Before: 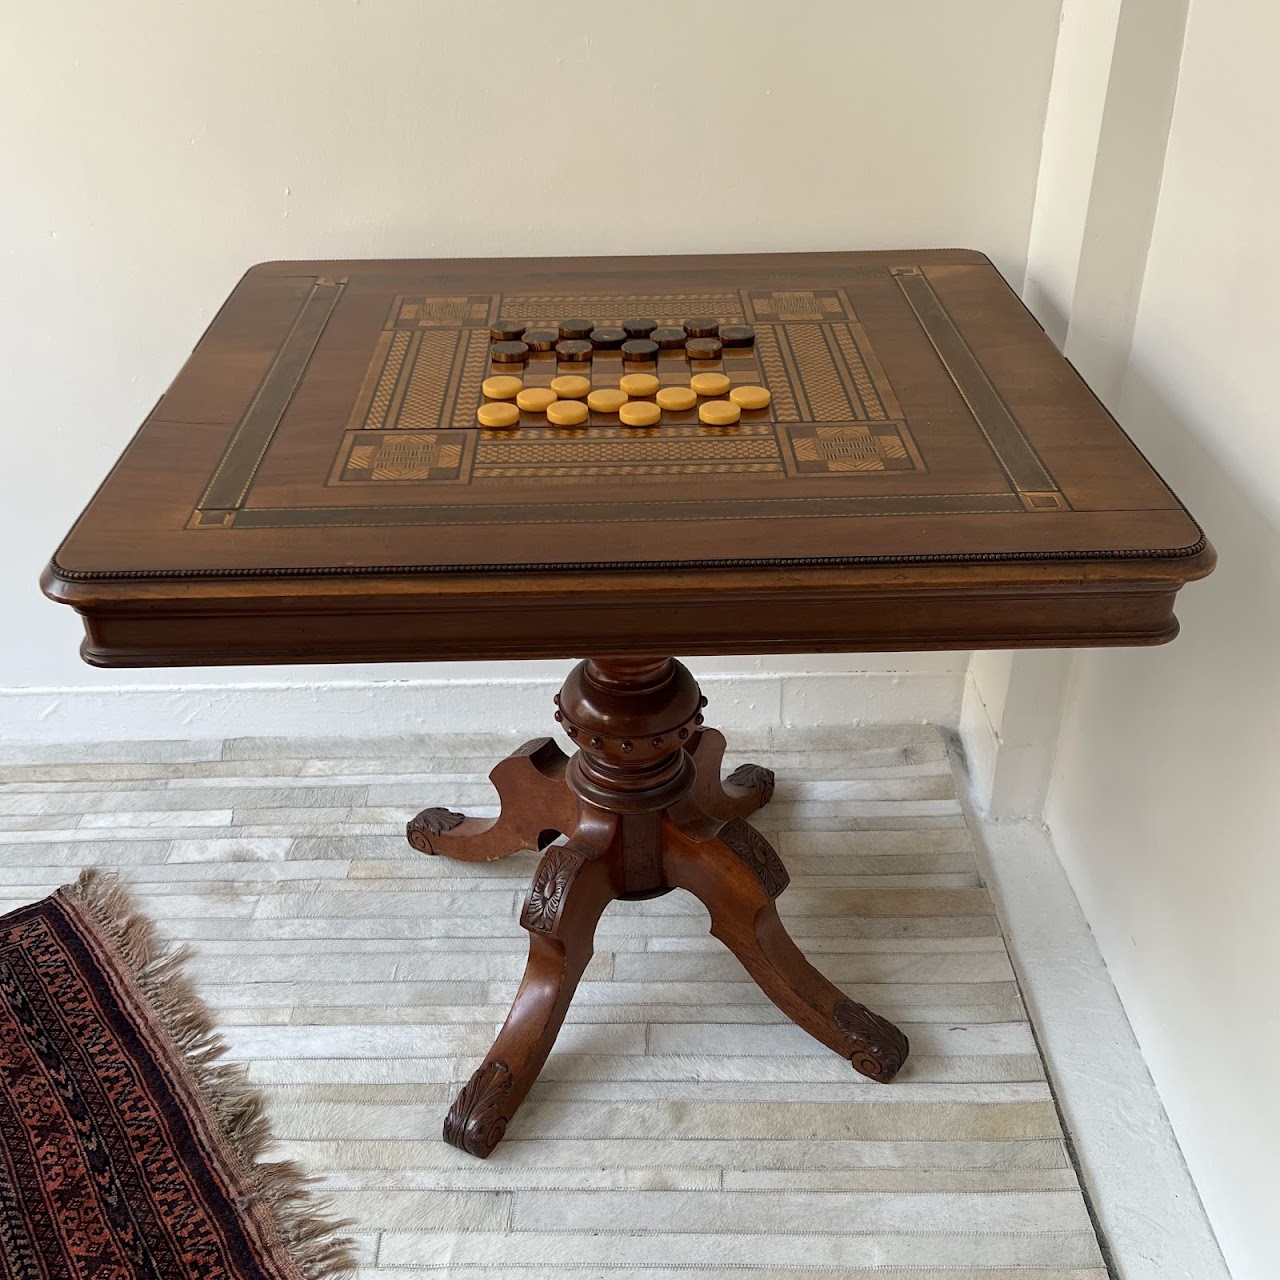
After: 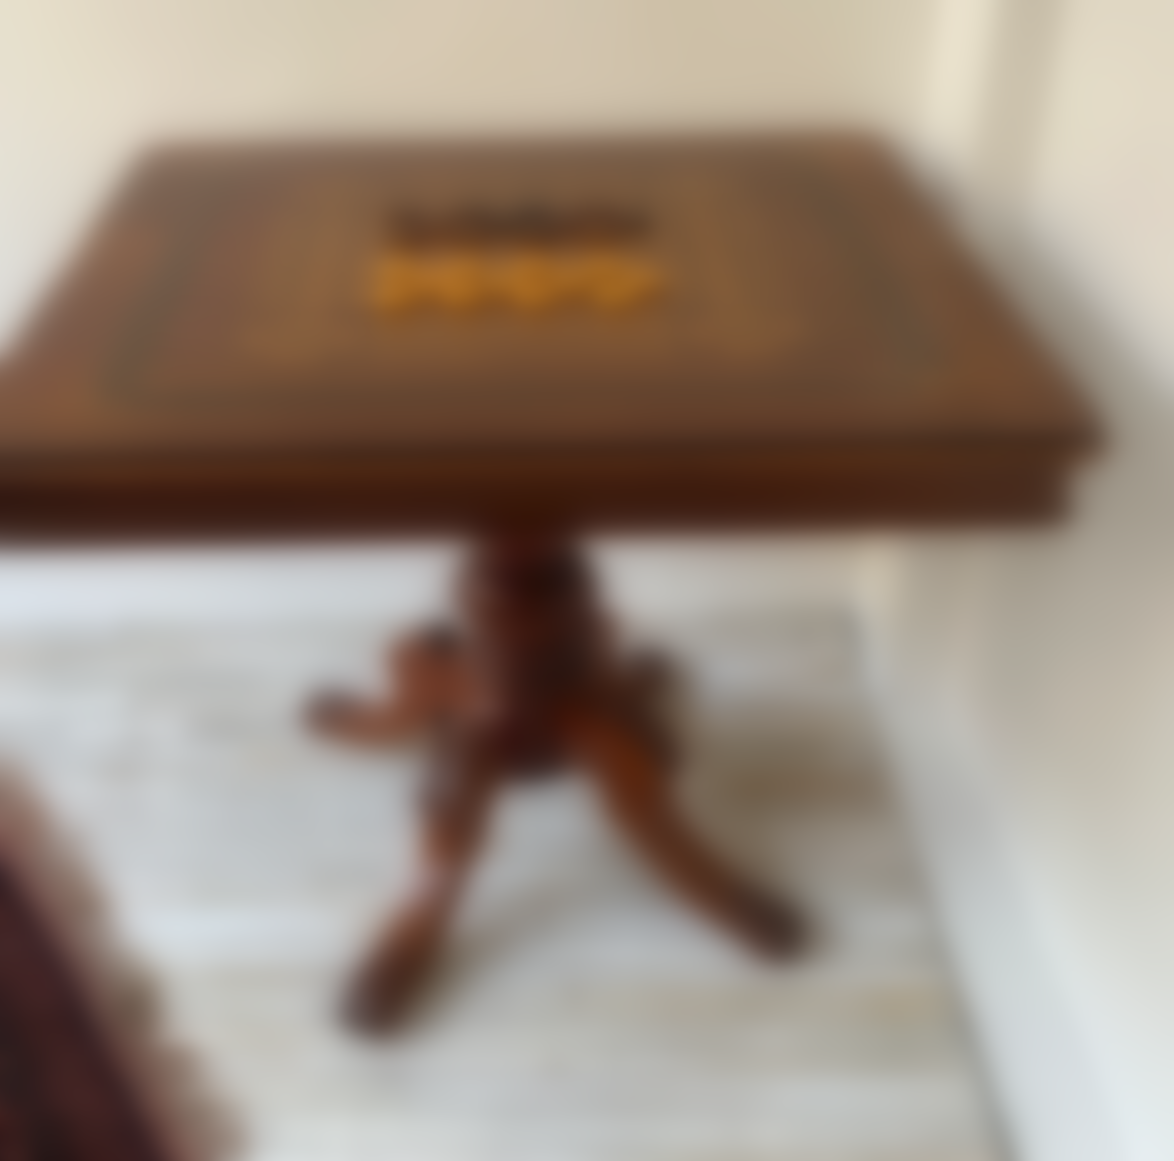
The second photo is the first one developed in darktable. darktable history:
lowpass: radius 16, unbound 0
crop and rotate: left 8.262%, top 9.226%
